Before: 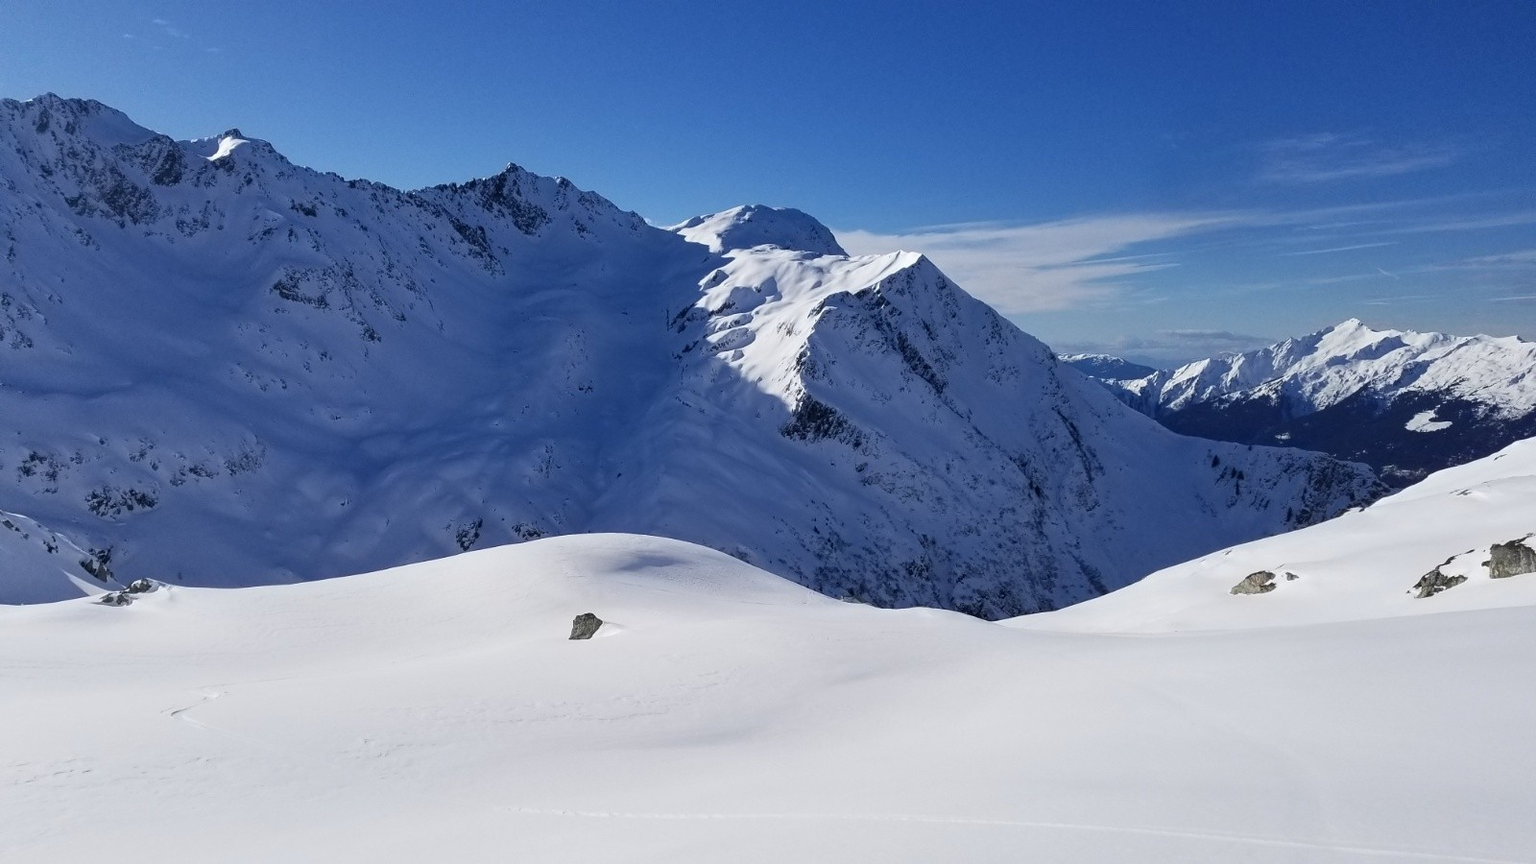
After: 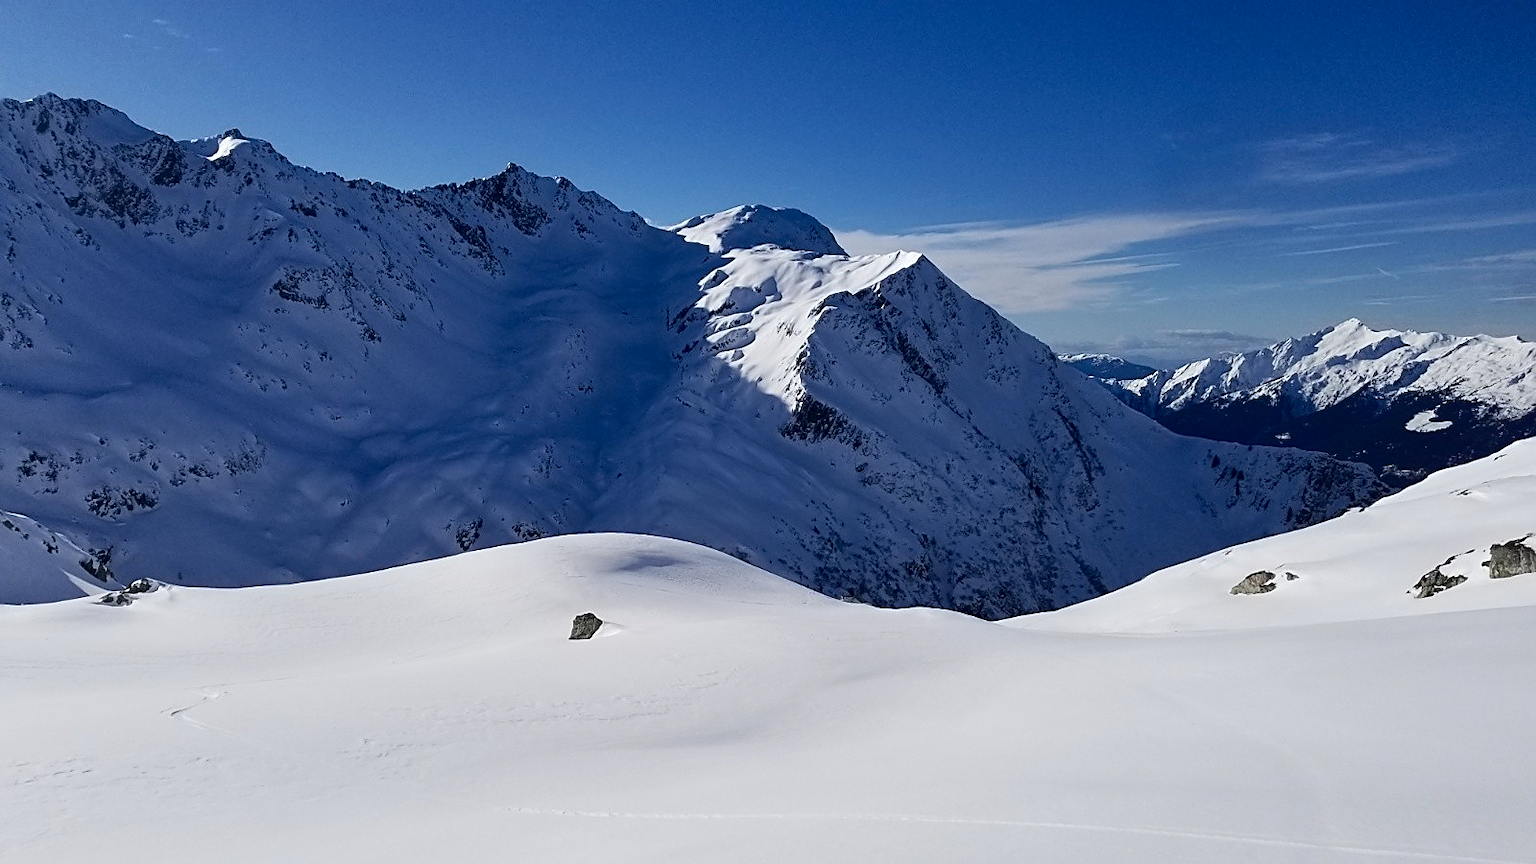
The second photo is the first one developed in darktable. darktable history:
tone equalizer: edges refinement/feathering 500, mask exposure compensation -1.57 EV, preserve details no
sharpen: on, module defaults
tone curve: curves: ch0 [(0, 0) (0.003, 0.001) (0.011, 0.004) (0.025, 0.011) (0.044, 0.021) (0.069, 0.028) (0.1, 0.036) (0.136, 0.051) (0.177, 0.085) (0.224, 0.127) (0.277, 0.193) (0.335, 0.266) (0.399, 0.338) (0.468, 0.419) (0.543, 0.504) (0.623, 0.593) (0.709, 0.689) (0.801, 0.784) (0.898, 0.888) (1, 1)], color space Lab, independent channels, preserve colors none
